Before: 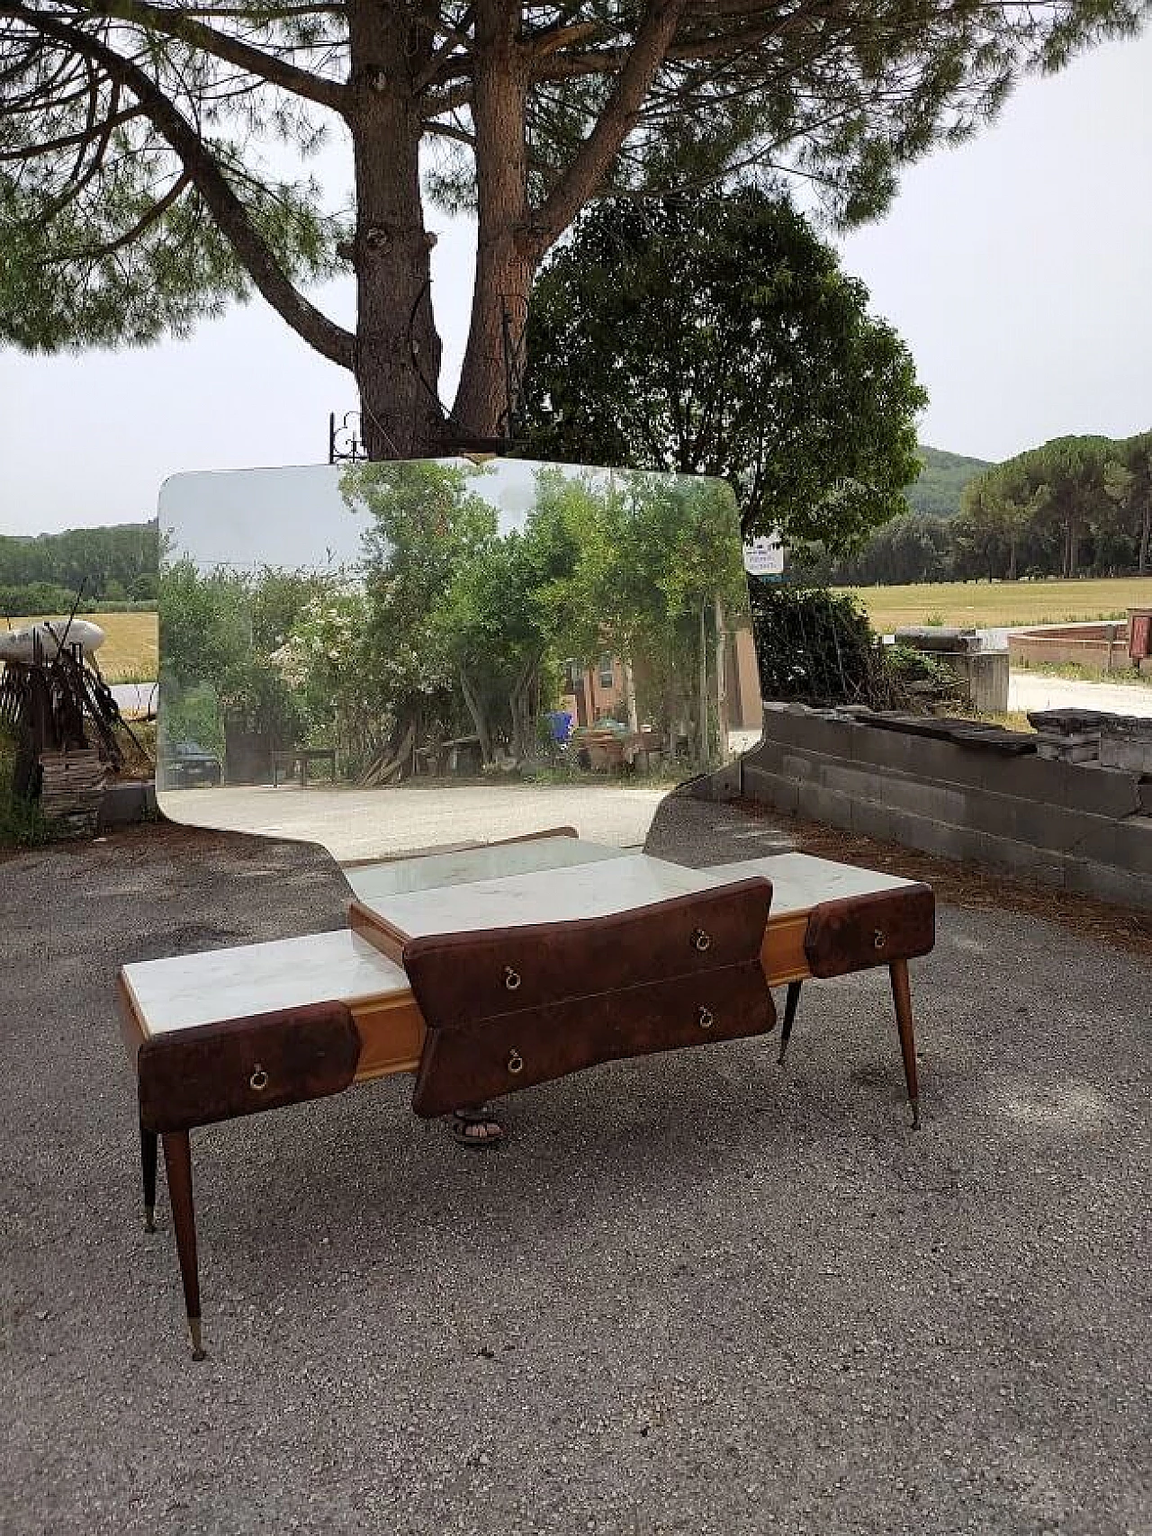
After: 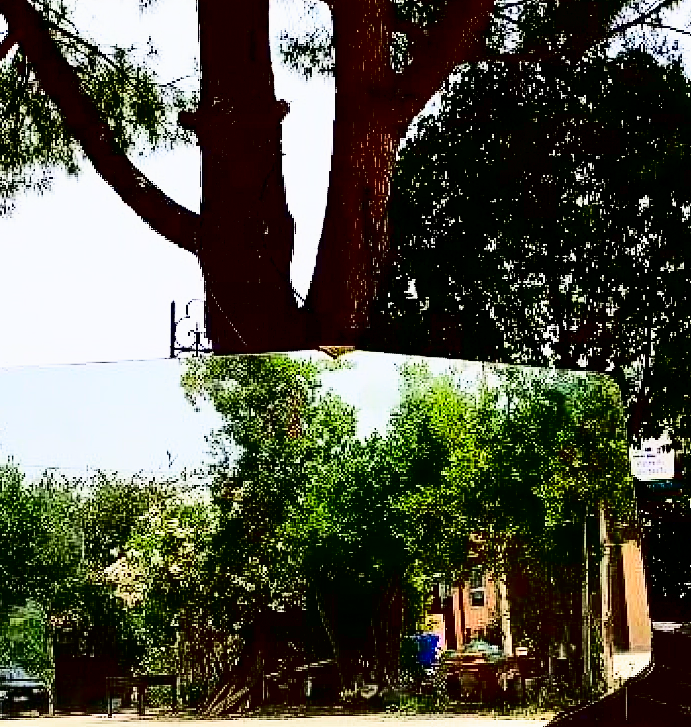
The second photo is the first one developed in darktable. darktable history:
crop: left 15.342%, top 9.308%, right 30.665%, bottom 48.091%
contrast brightness saturation: contrast 0.778, brightness -0.987, saturation 0.999
base curve: curves: ch0 [(0, 0) (0.088, 0.125) (0.176, 0.251) (0.354, 0.501) (0.613, 0.749) (1, 0.877)], preserve colors none
